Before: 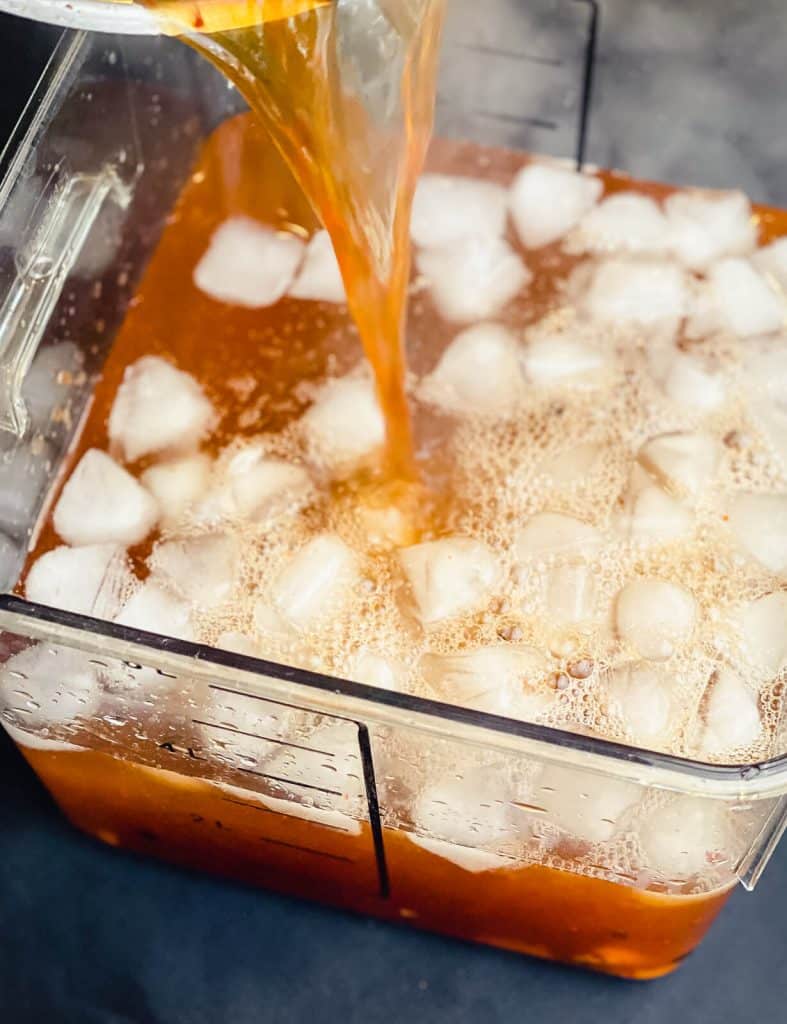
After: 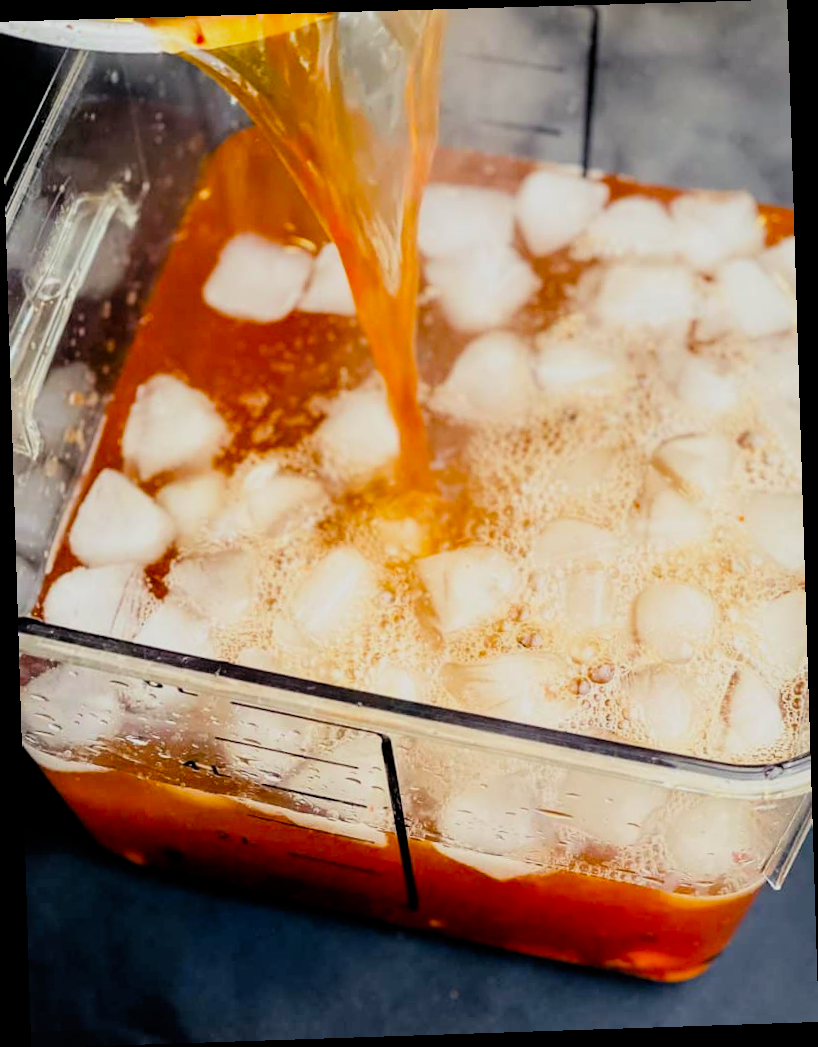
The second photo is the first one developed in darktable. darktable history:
filmic rgb: black relative exposure -7.75 EV, white relative exposure 4.4 EV, threshold 3 EV, target black luminance 0%, hardness 3.76, latitude 50.51%, contrast 1.074, highlights saturation mix 10%, shadows ↔ highlights balance -0.22%, color science v4 (2020), enable highlight reconstruction true
rotate and perspective: rotation -1.77°, lens shift (horizontal) 0.004, automatic cropping off
